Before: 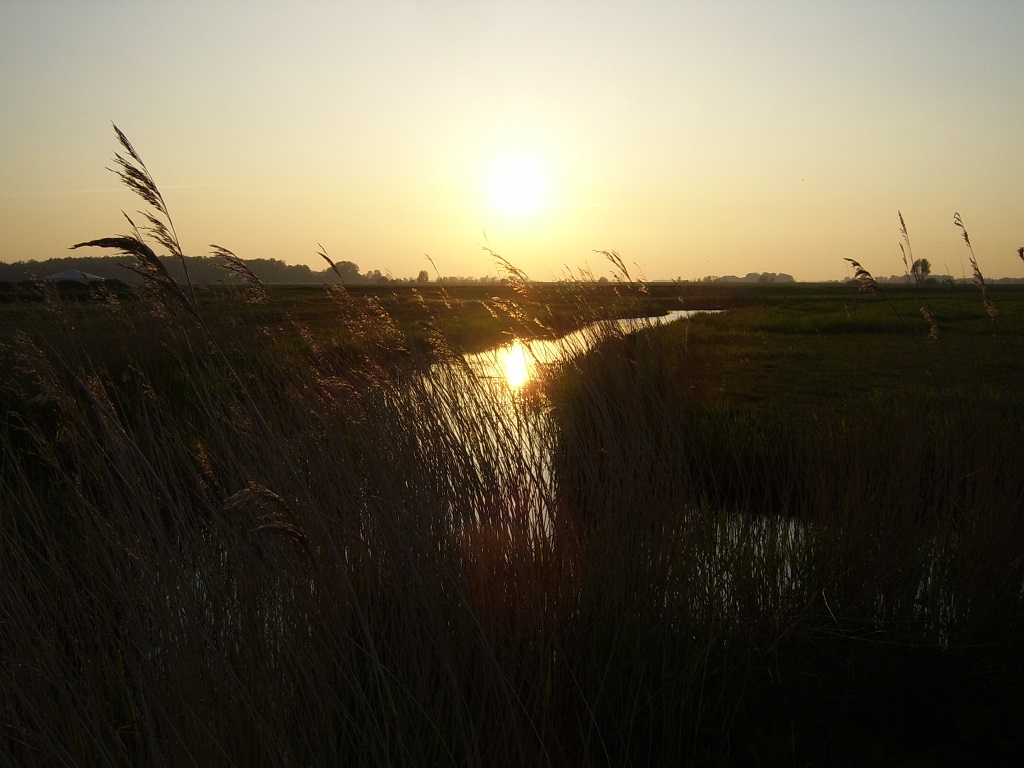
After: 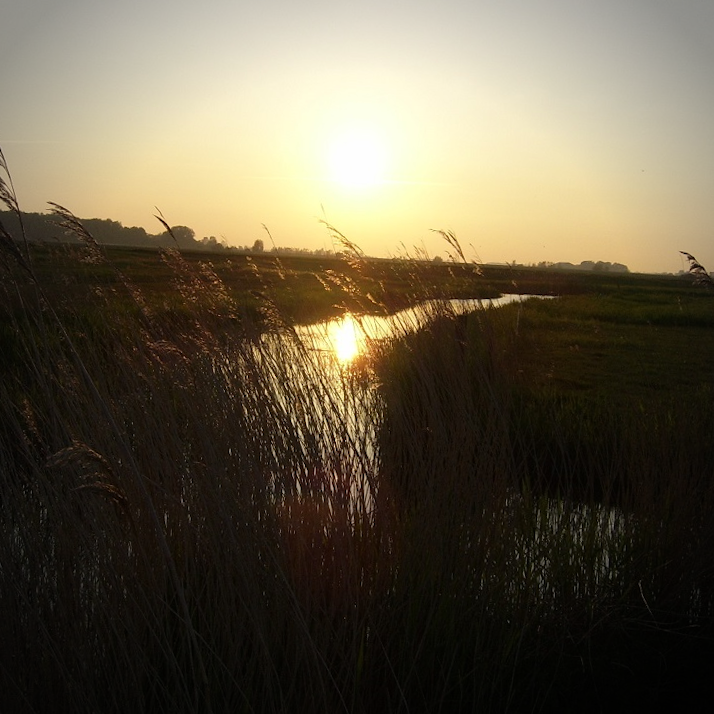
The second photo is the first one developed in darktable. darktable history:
vignetting: on, module defaults
crop and rotate: angle -3.27°, left 14.277%, top 0.028%, right 10.766%, bottom 0.028%
